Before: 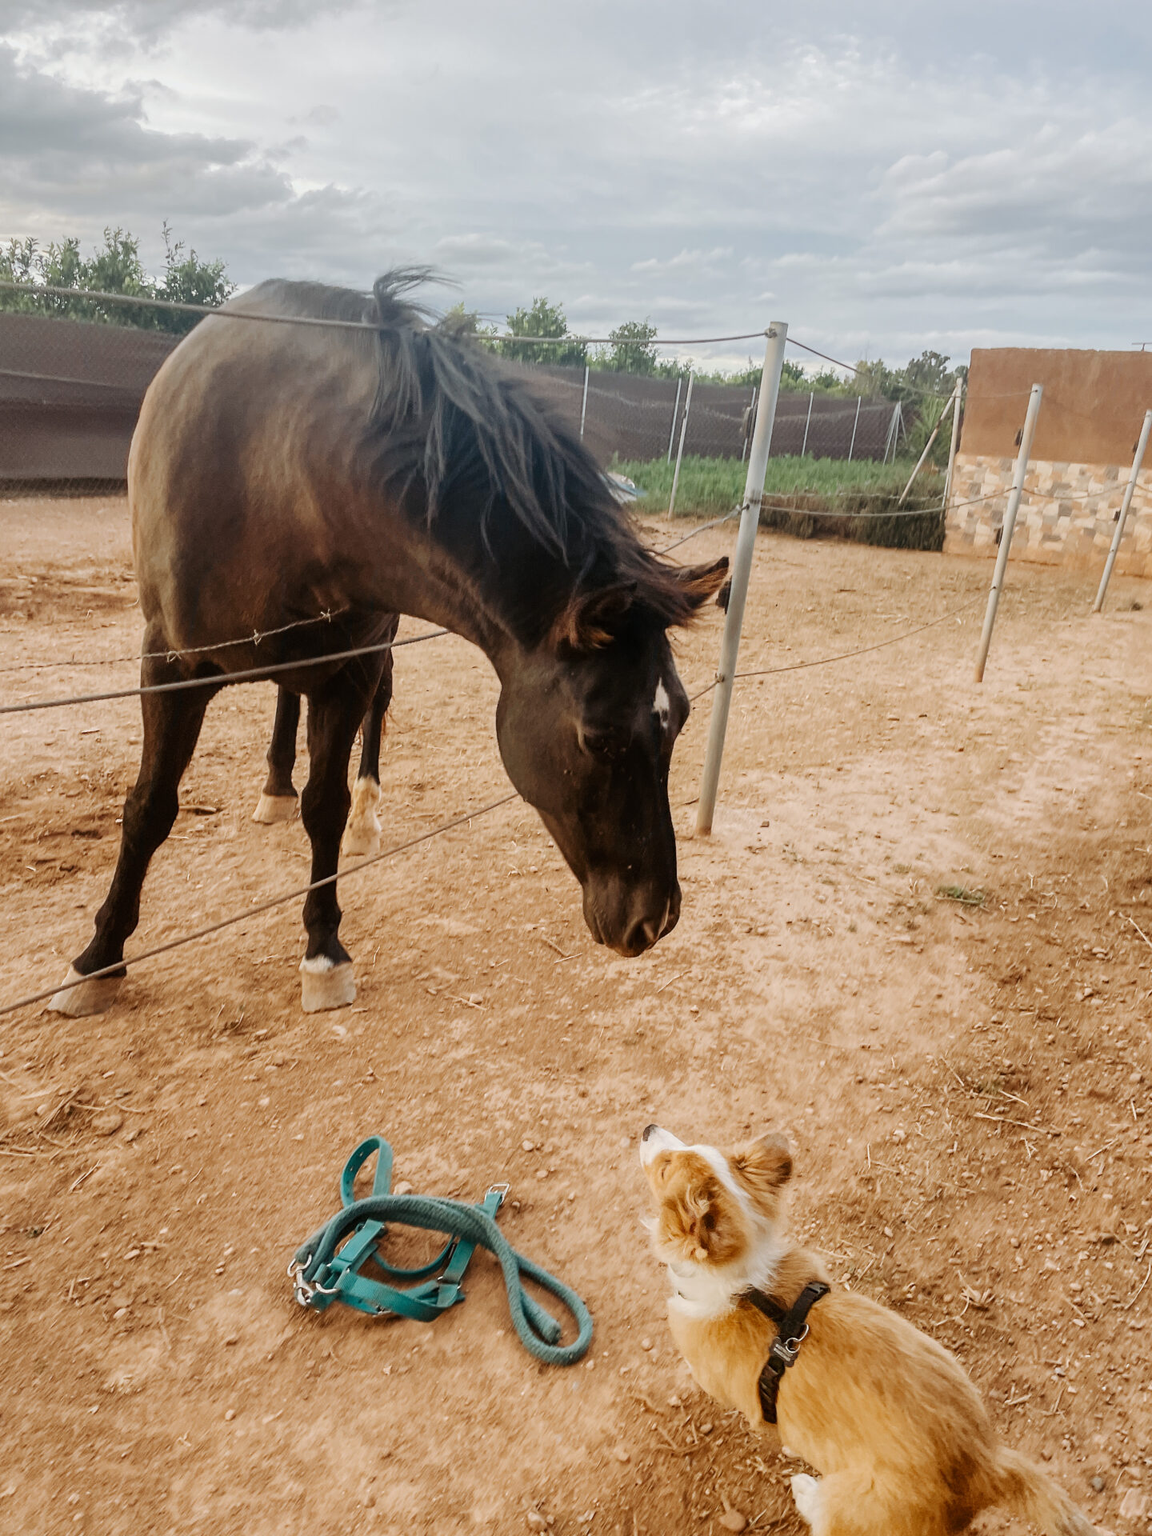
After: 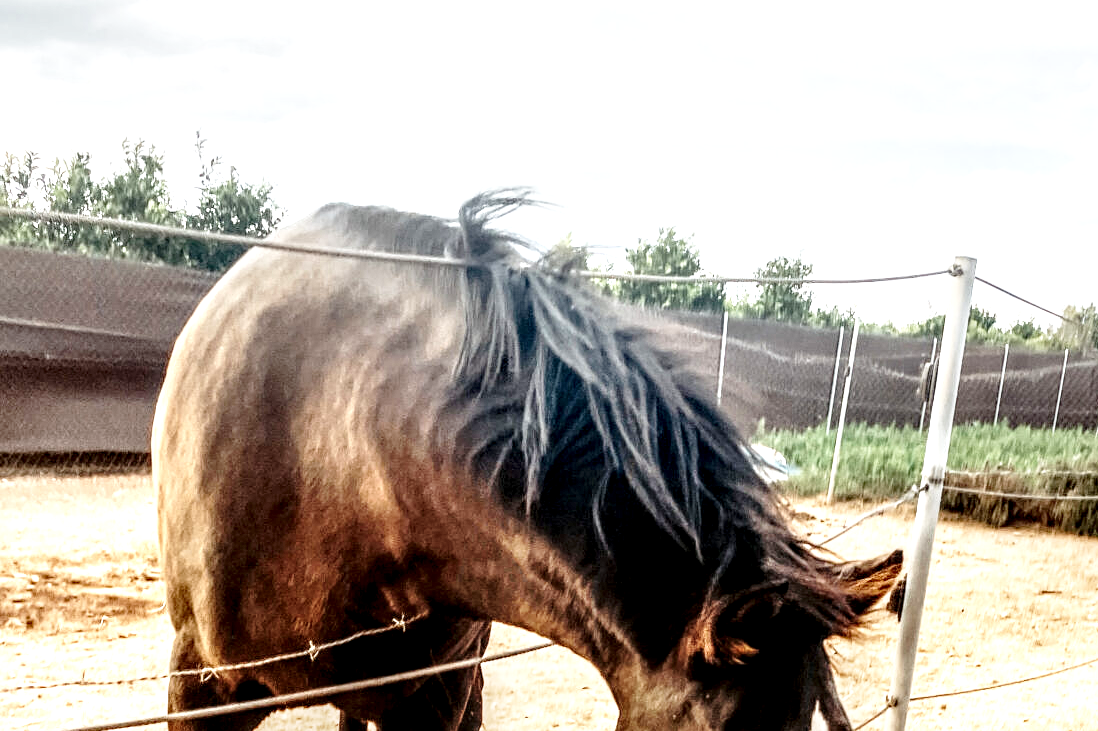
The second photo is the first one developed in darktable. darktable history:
crop: left 0.579%, top 7.627%, right 23.167%, bottom 54.275%
base curve: curves: ch0 [(0, 0) (0.028, 0.03) (0.121, 0.232) (0.46, 0.748) (0.859, 0.968) (1, 1)], preserve colors none
exposure: black level correction 0.001, exposure 0.5 EV, compensate exposure bias true, compensate highlight preservation false
local contrast: detail 203%
